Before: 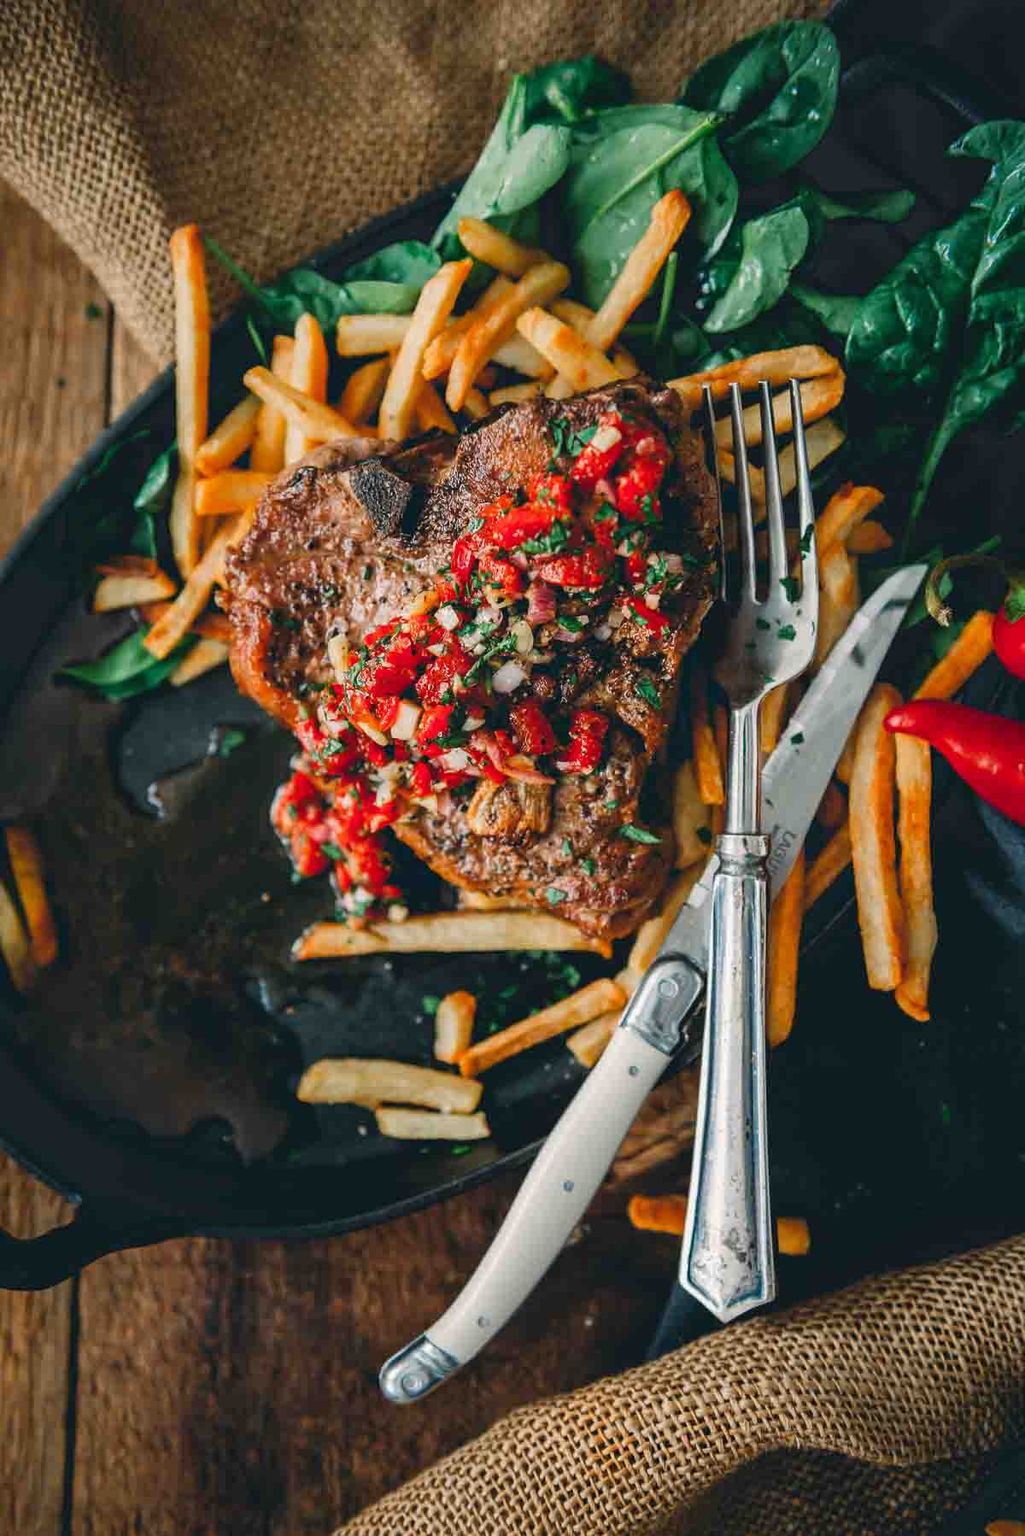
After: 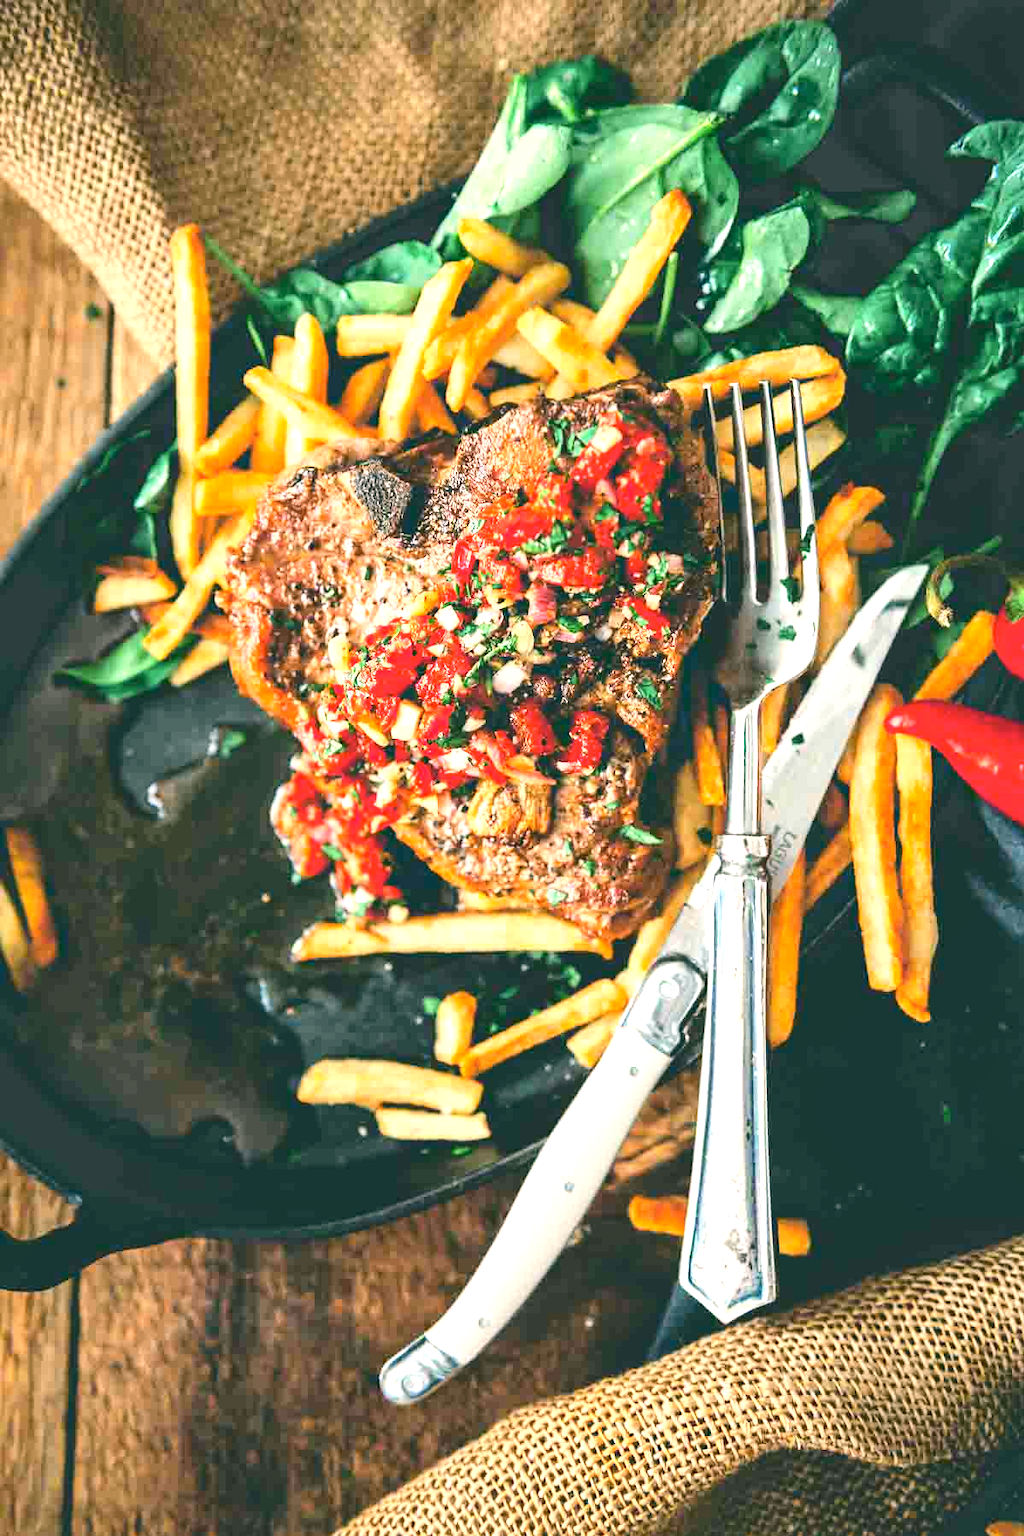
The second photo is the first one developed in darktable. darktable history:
tone curve: curves: ch0 [(0, 0) (0.003, 0.065) (0.011, 0.072) (0.025, 0.09) (0.044, 0.104) (0.069, 0.116) (0.1, 0.127) (0.136, 0.15) (0.177, 0.184) (0.224, 0.223) (0.277, 0.28) (0.335, 0.361) (0.399, 0.443) (0.468, 0.525) (0.543, 0.616) (0.623, 0.713) (0.709, 0.79) (0.801, 0.866) (0.898, 0.933) (1, 1)], color space Lab, independent channels, preserve colors none
exposure: black level correction 0, exposure 1.439 EV, compensate exposure bias true, compensate highlight preservation false
color correction: highlights a* 4.29, highlights b* 4.92, shadows a* -8.11, shadows b* 4.81
shadows and highlights: shadows 24.85, highlights -25.56
